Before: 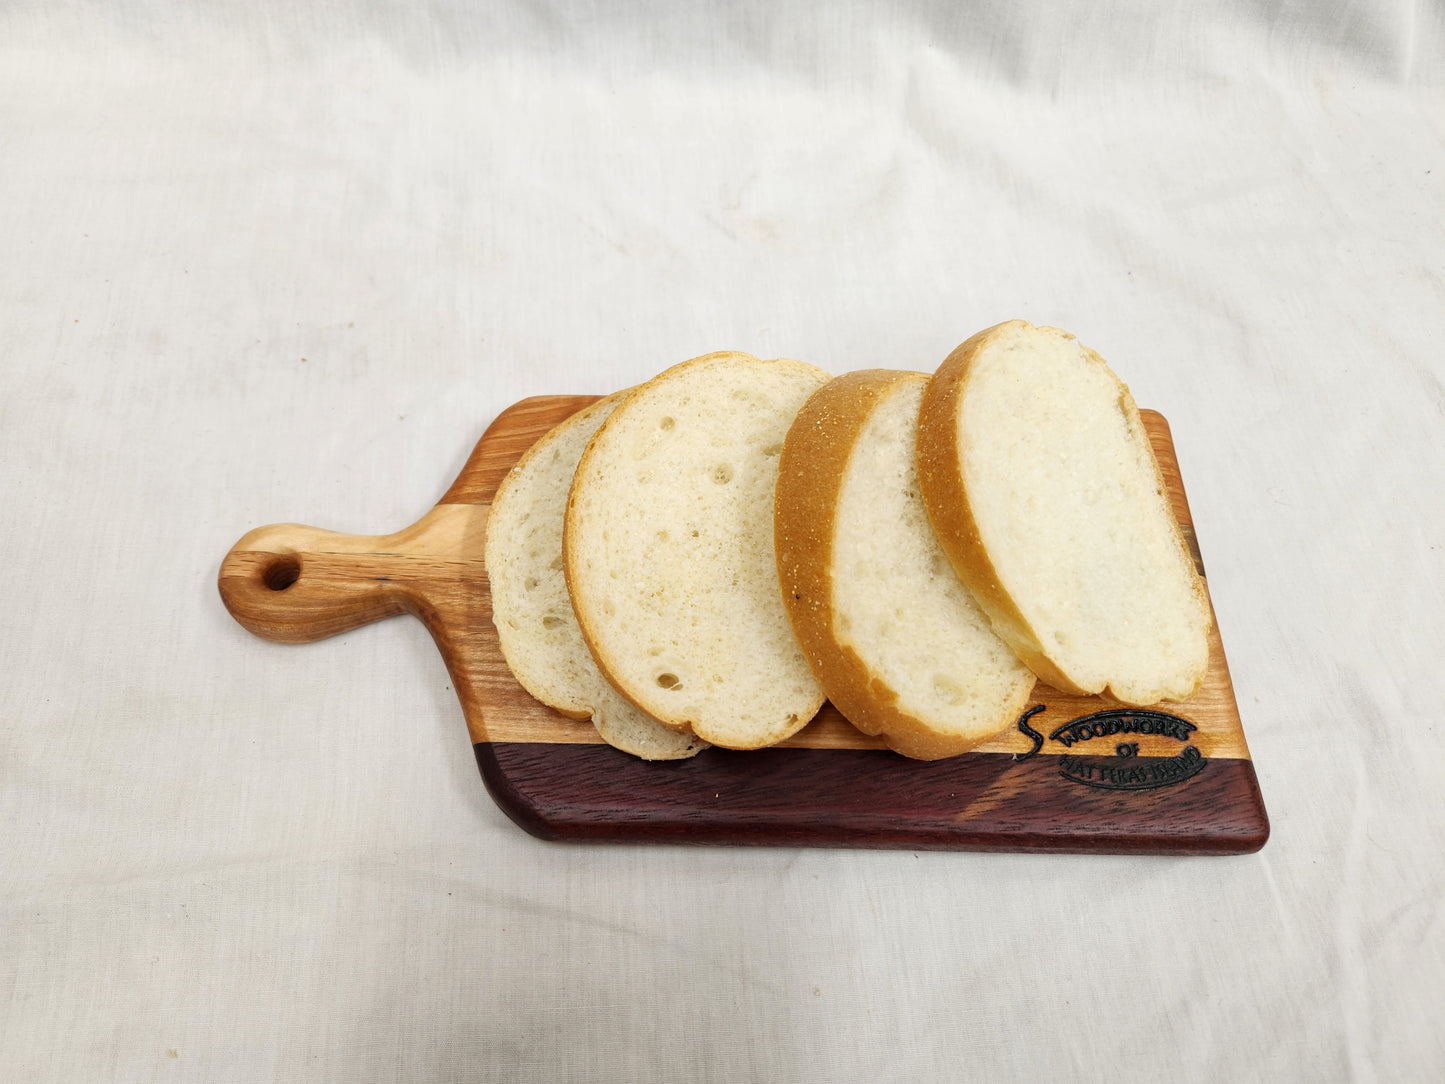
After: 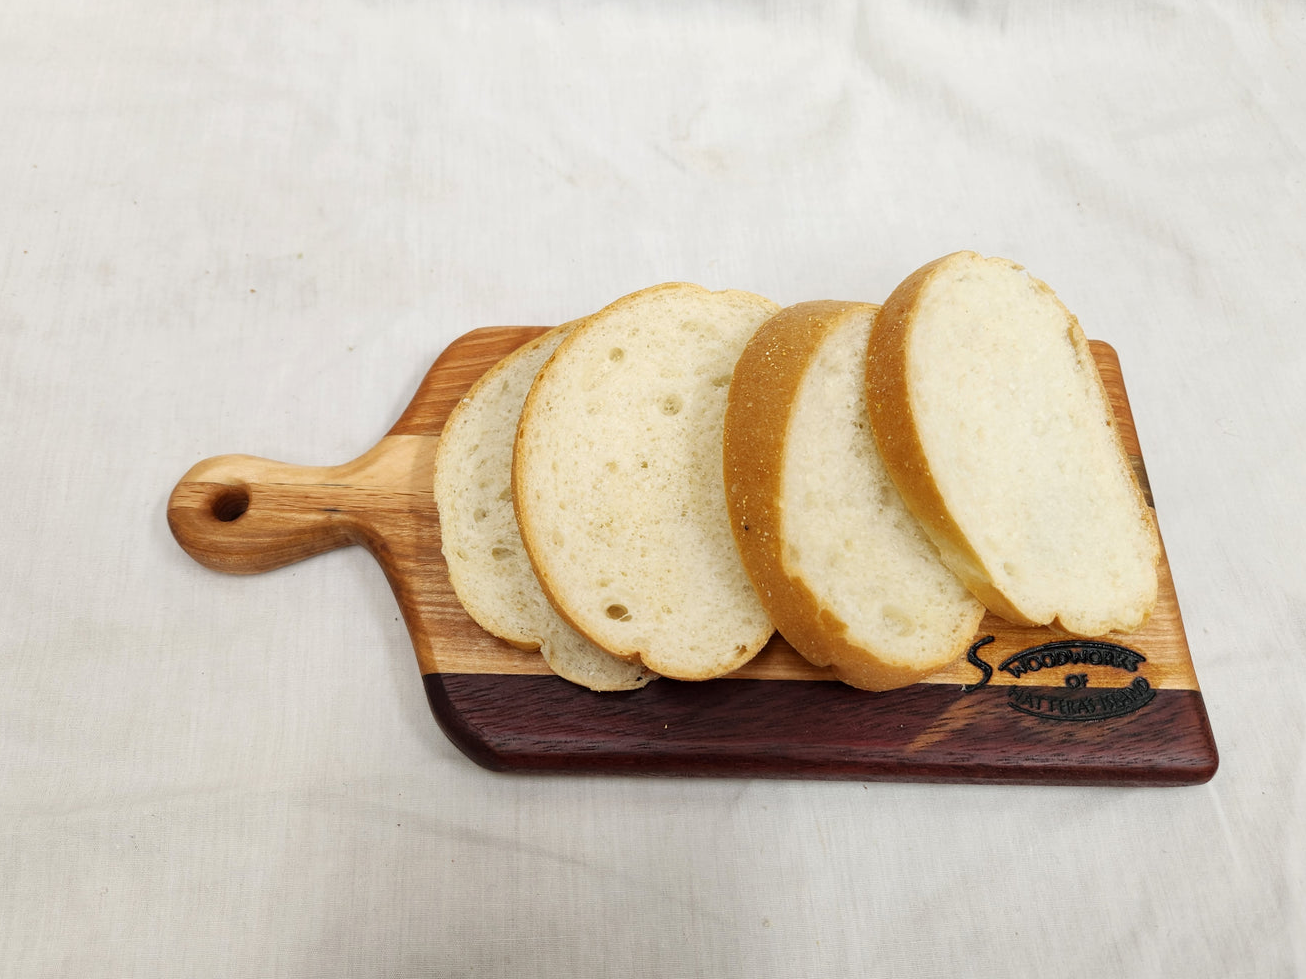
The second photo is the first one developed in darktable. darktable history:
crop: left 3.551%, top 6.381%, right 6.061%, bottom 3.273%
exposure: exposure -0.047 EV, compensate exposure bias true, compensate highlight preservation false
